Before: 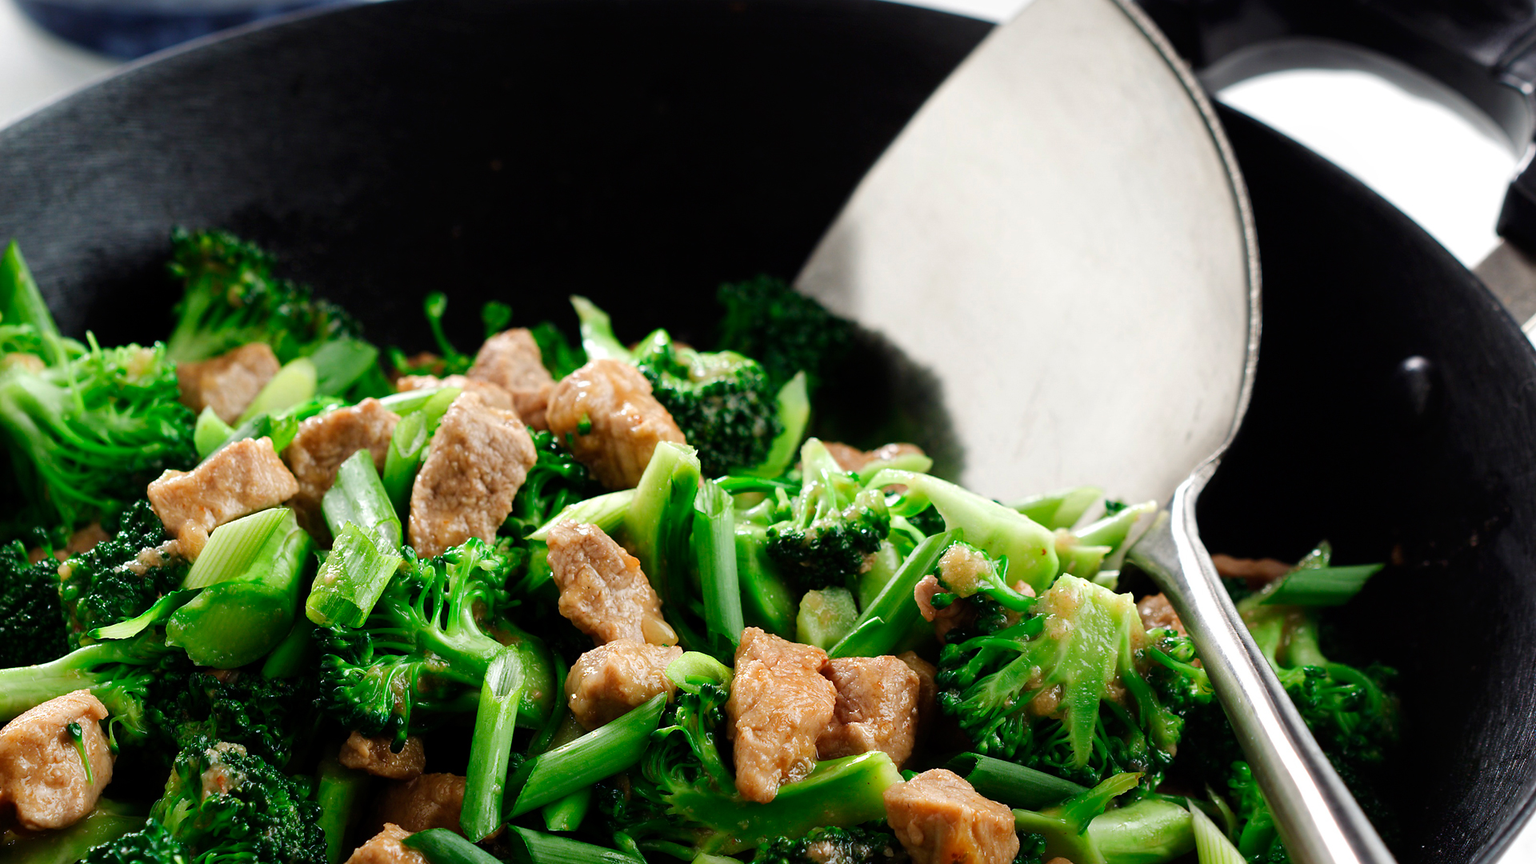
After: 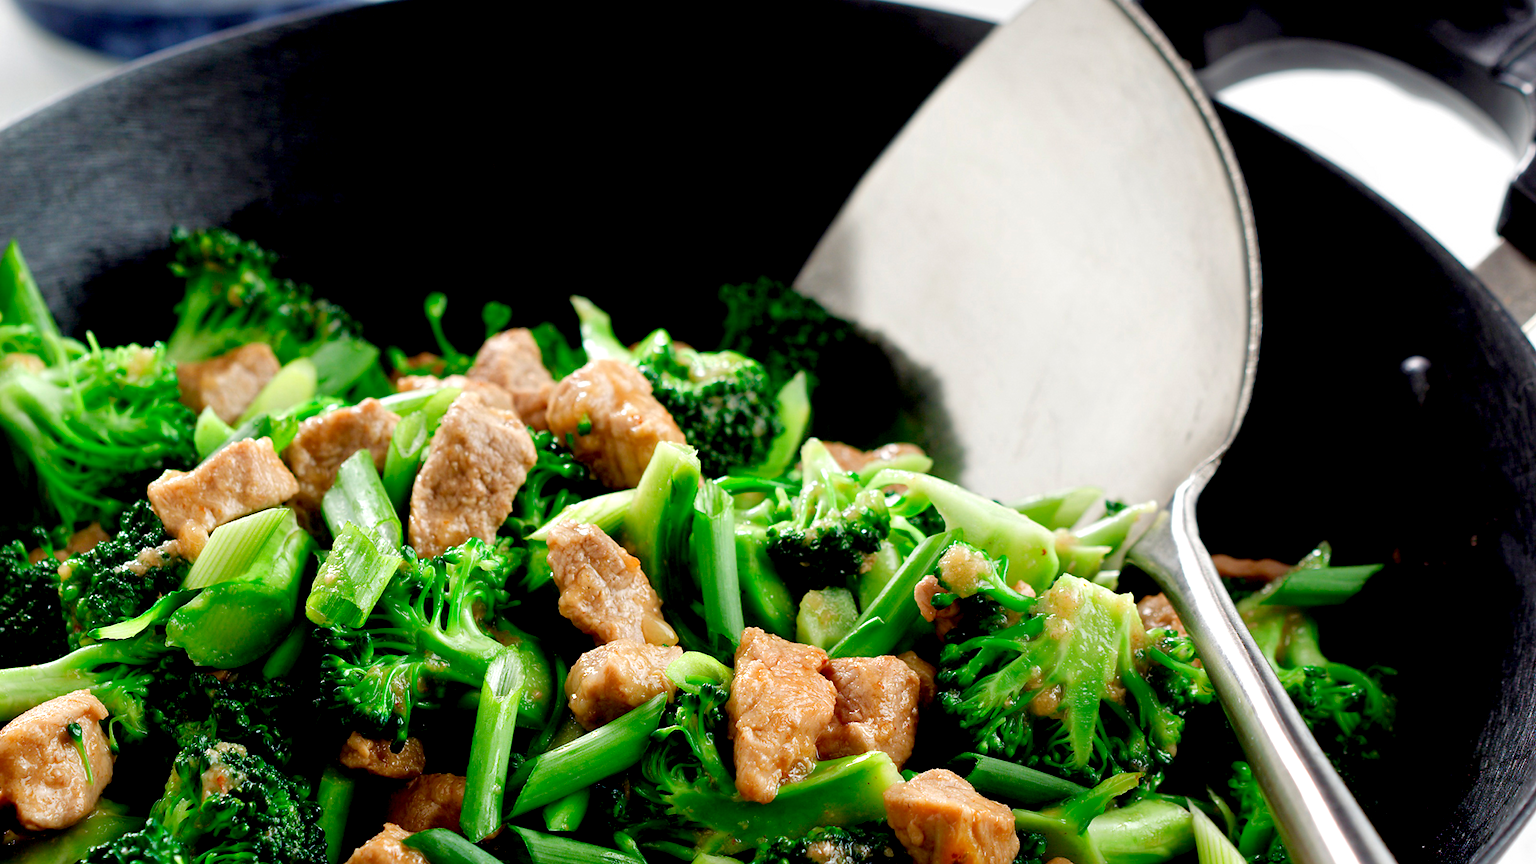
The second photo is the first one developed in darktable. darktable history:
tone equalizer: -8 EV 1 EV, -7 EV 1 EV, -6 EV 1 EV, -5 EV 1 EV, -4 EV 1 EV, -3 EV 0.75 EV, -2 EV 0.5 EV, -1 EV 0.25 EV
exposure: black level correction 0.007, compensate highlight preservation false
